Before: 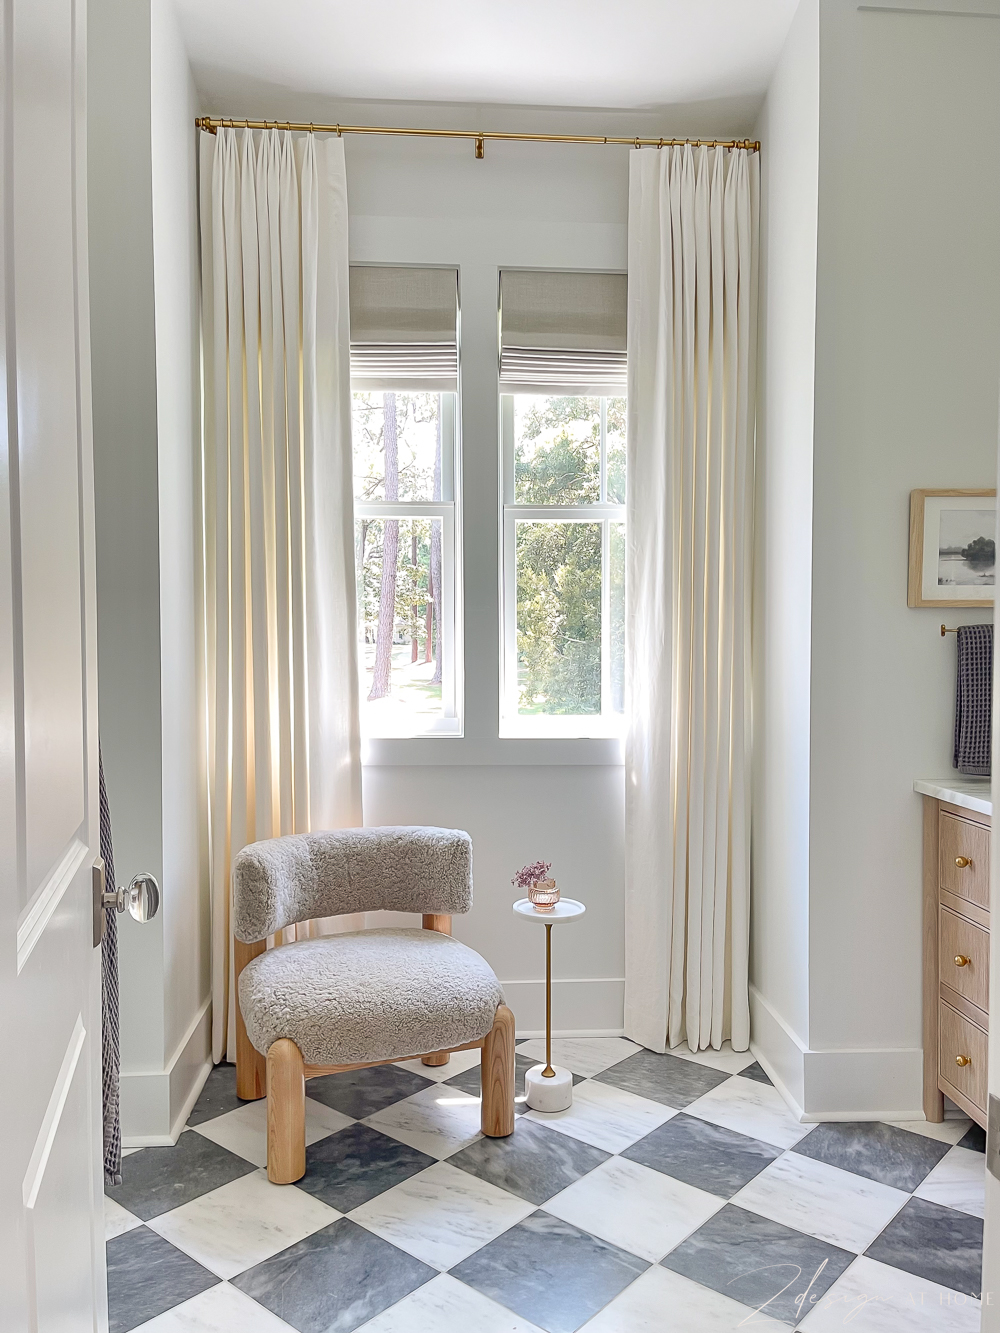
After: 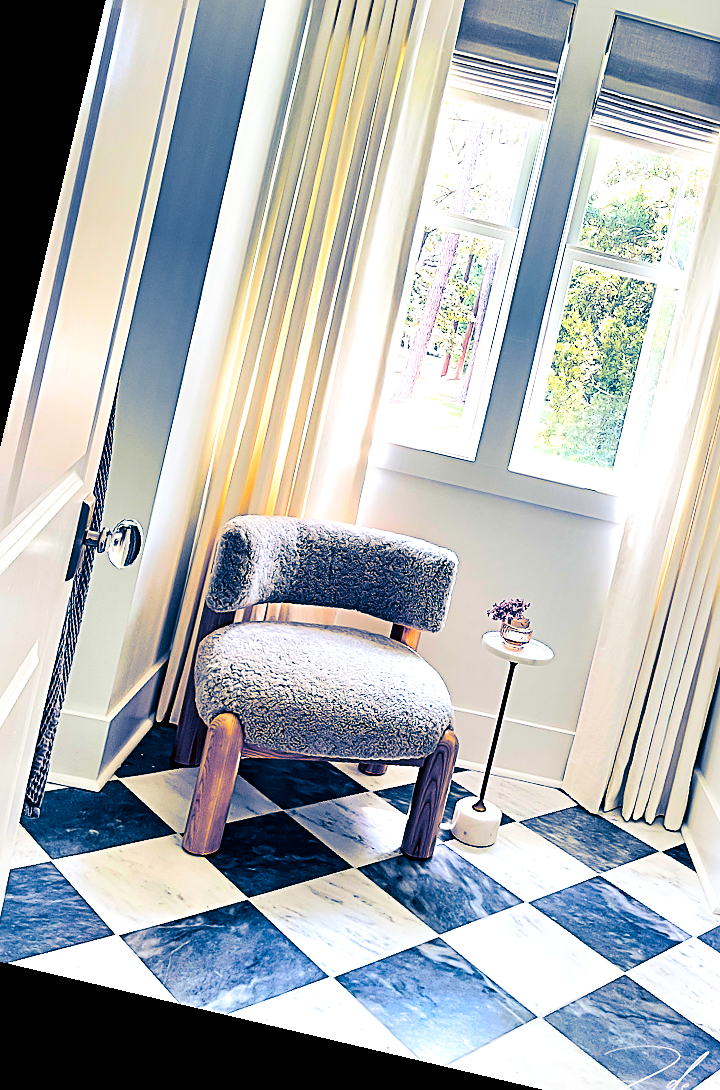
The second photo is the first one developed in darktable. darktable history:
crop: left 8.966%, top 23.852%, right 34.699%, bottom 4.703%
base curve: curves: ch0 [(0, 0) (0.028, 0.03) (0.121, 0.232) (0.46, 0.748) (0.859, 0.968) (1, 1)]
sharpen: radius 3.119
contrast brightness saturation: brightness -1, saturation 1
rotate and perspective: rotation 13.27°, automatic cropping off
split-toning: shadows › hue 226.8°, shadows › saturation 1, highlights › saturation 0, balance -61.41
exposure: black level correction 0, exposure 0.5 EV, compensate exposure bias true, compensate highlight preservation false
tone curve: curves: ch0 [(0, 0) (0.08, 0.056) (0.4, 0.4) (0.6, 0.612) (0.92, 0.924) (1, 1)], color space Lab, linked channels, preserve colors none
